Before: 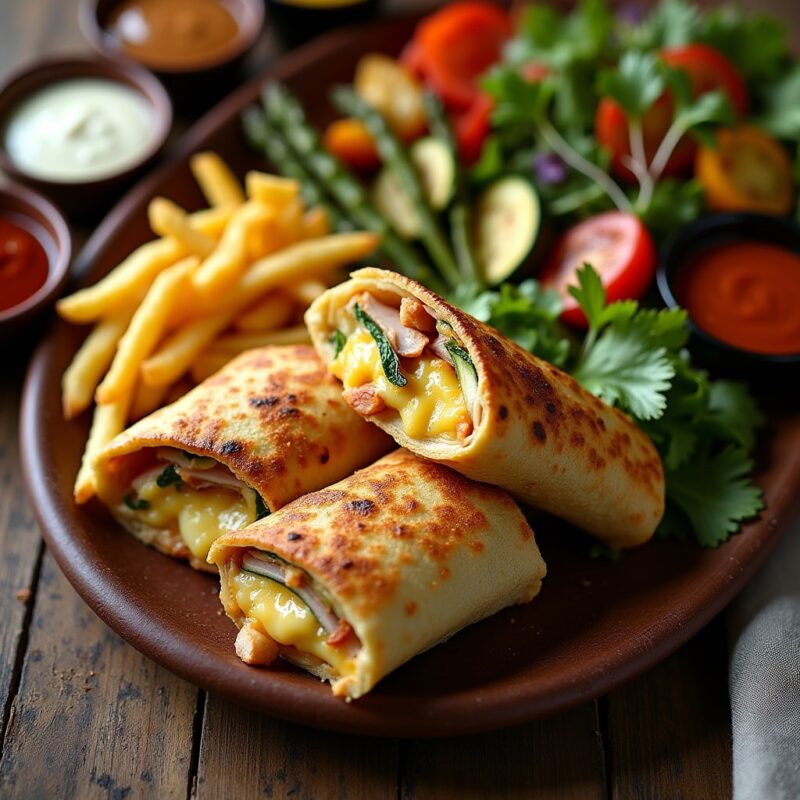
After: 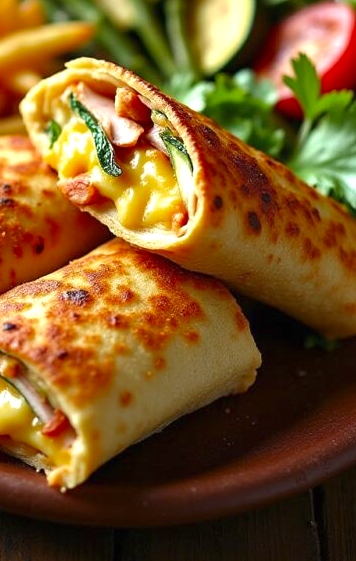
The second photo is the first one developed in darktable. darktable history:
crop: left 35.657%, top 26.36%, right 19.77%, bottom 3.395%
color zones: curves: ch0 [(0.27, 0.396) (0.563, 0.504) (0.75, 0.5) (0.787, 0.307)]
exposure: black level correction 0, exposure 1 EV, compensate exposure bias true, compensate highlight preservation false
